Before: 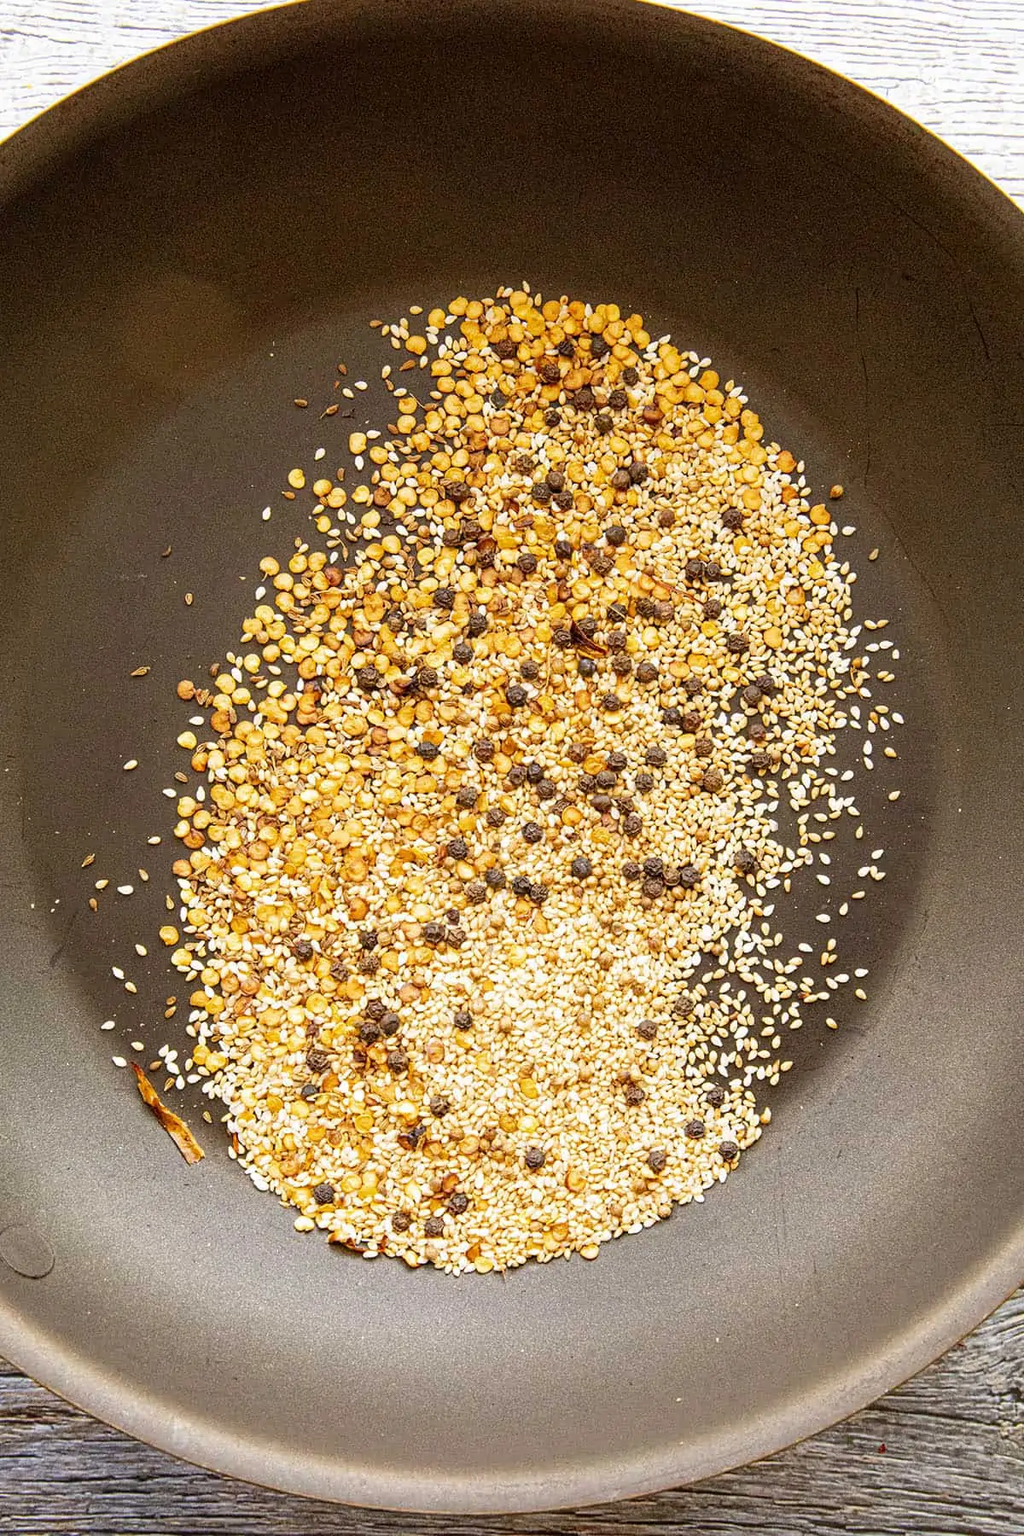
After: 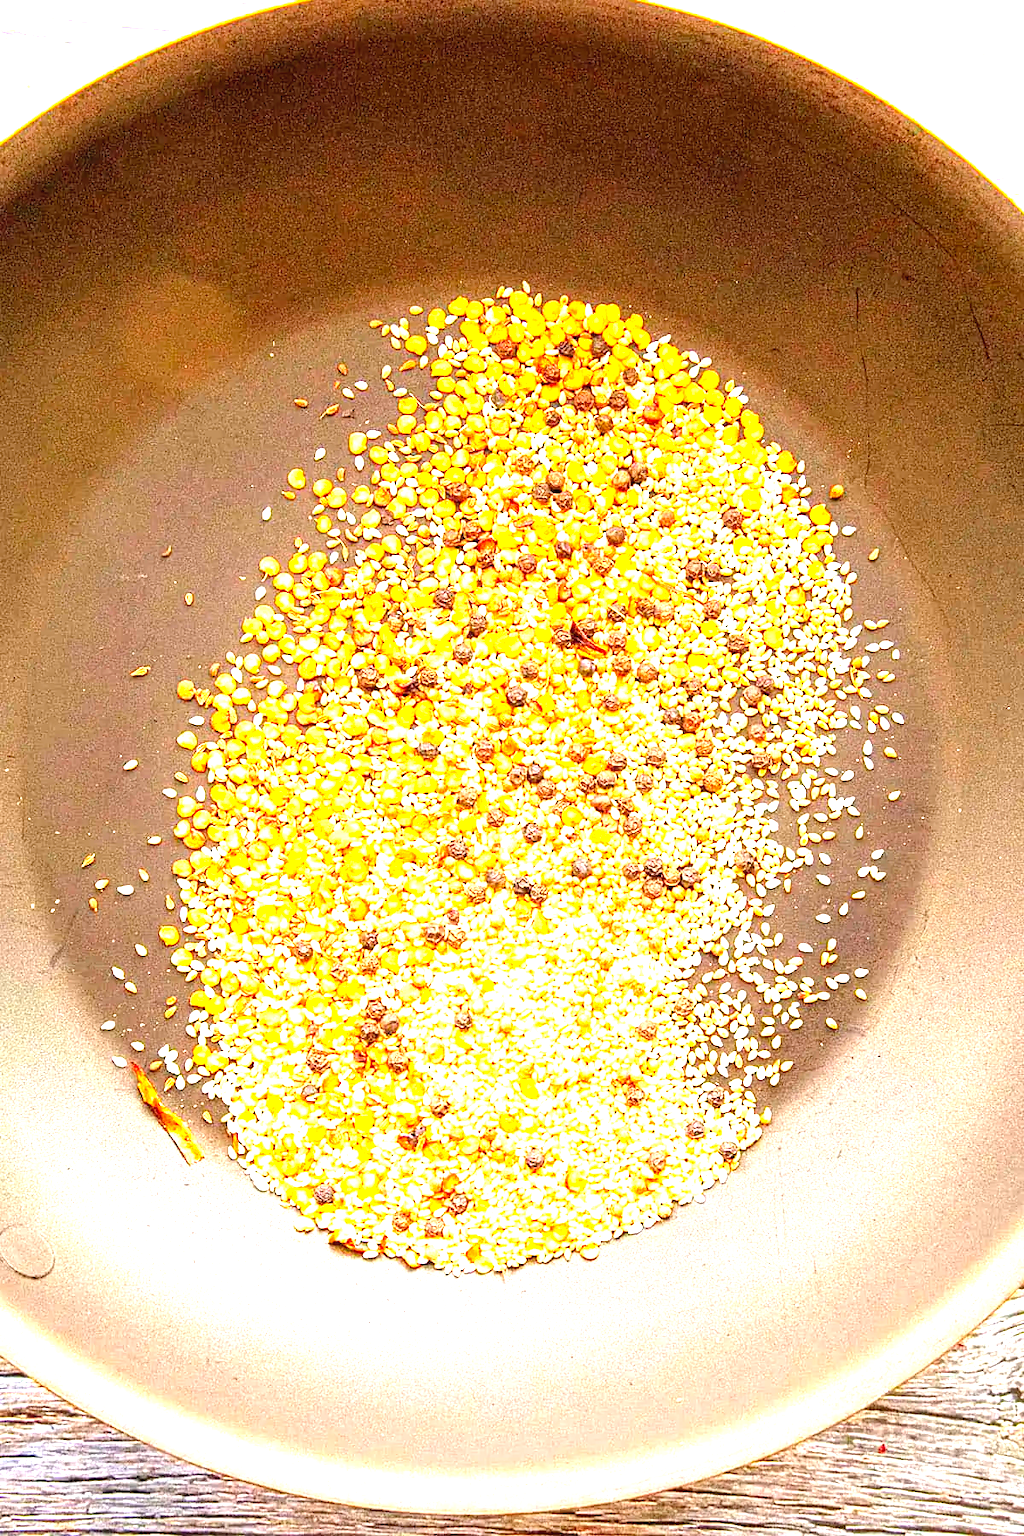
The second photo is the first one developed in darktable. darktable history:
exposure: black level correction 0, exposure 1.9 EV, compensate highlight preservation false
contrast brightness saturation: contrast 0.07, brightness 0.08, saturation 0.18
